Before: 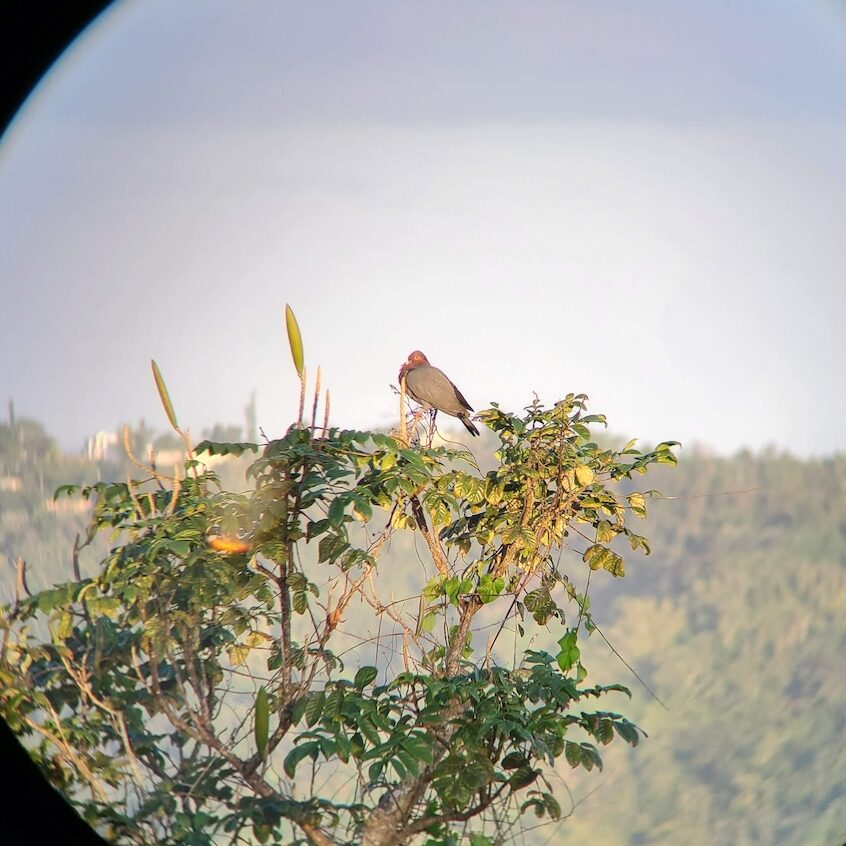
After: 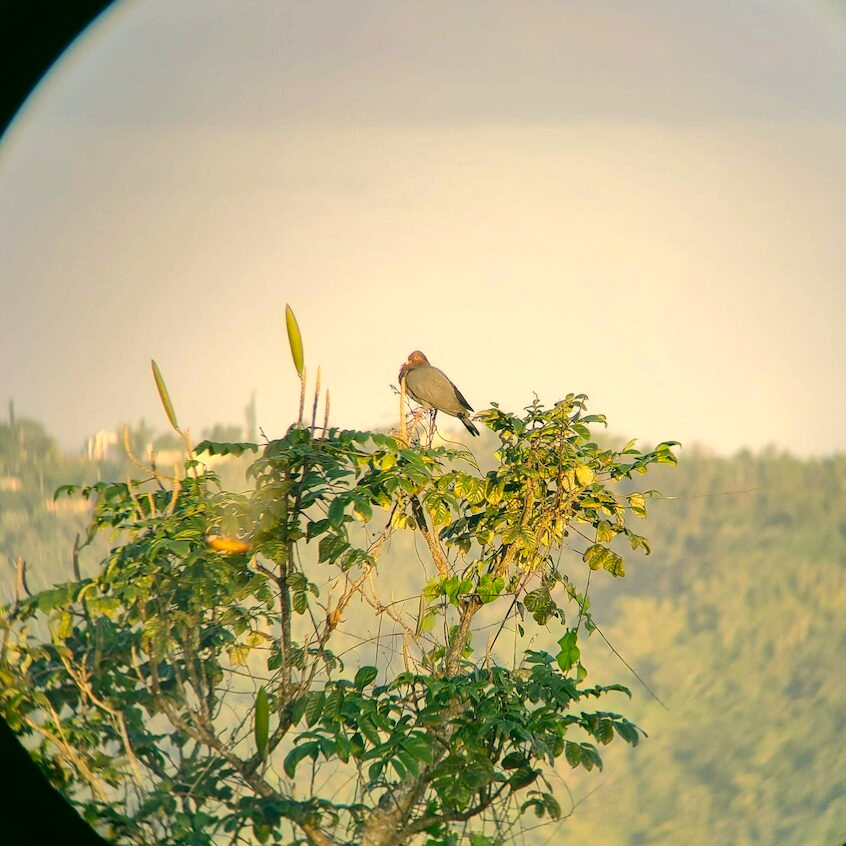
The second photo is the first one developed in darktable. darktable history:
color correction: highlights a* 4.99, highlights b* 24.6, shadows a* -15.9, shadows b* 3.83
